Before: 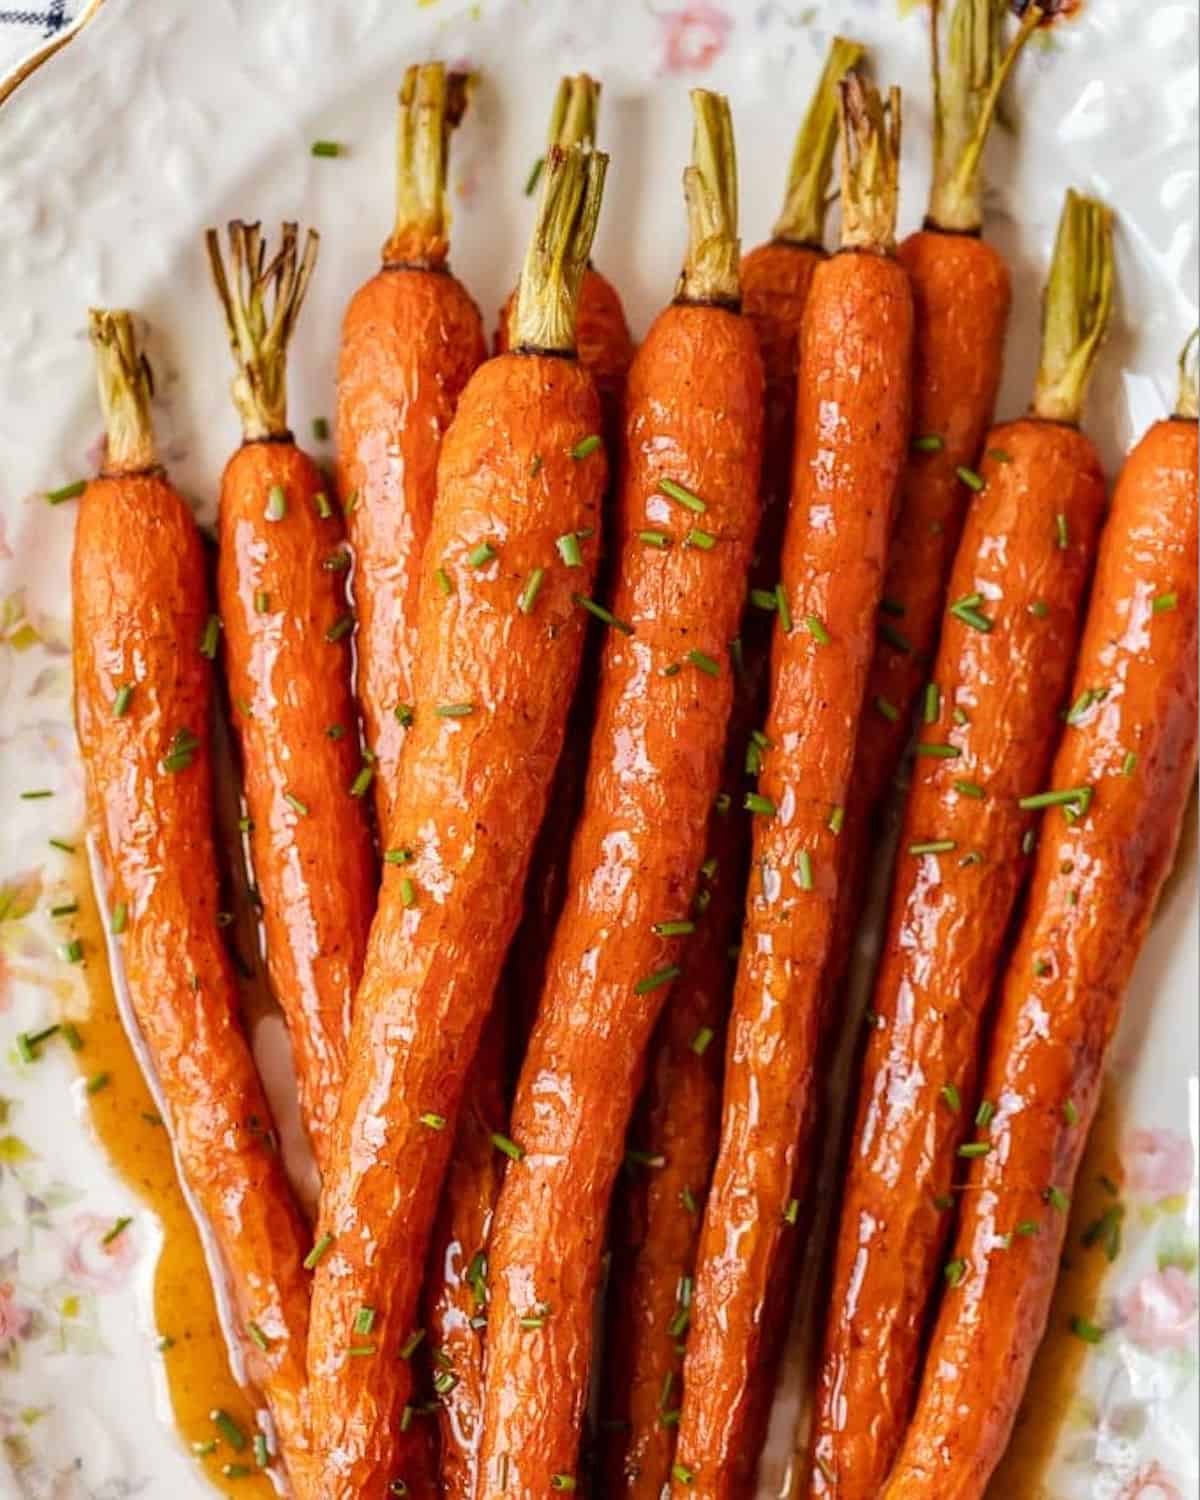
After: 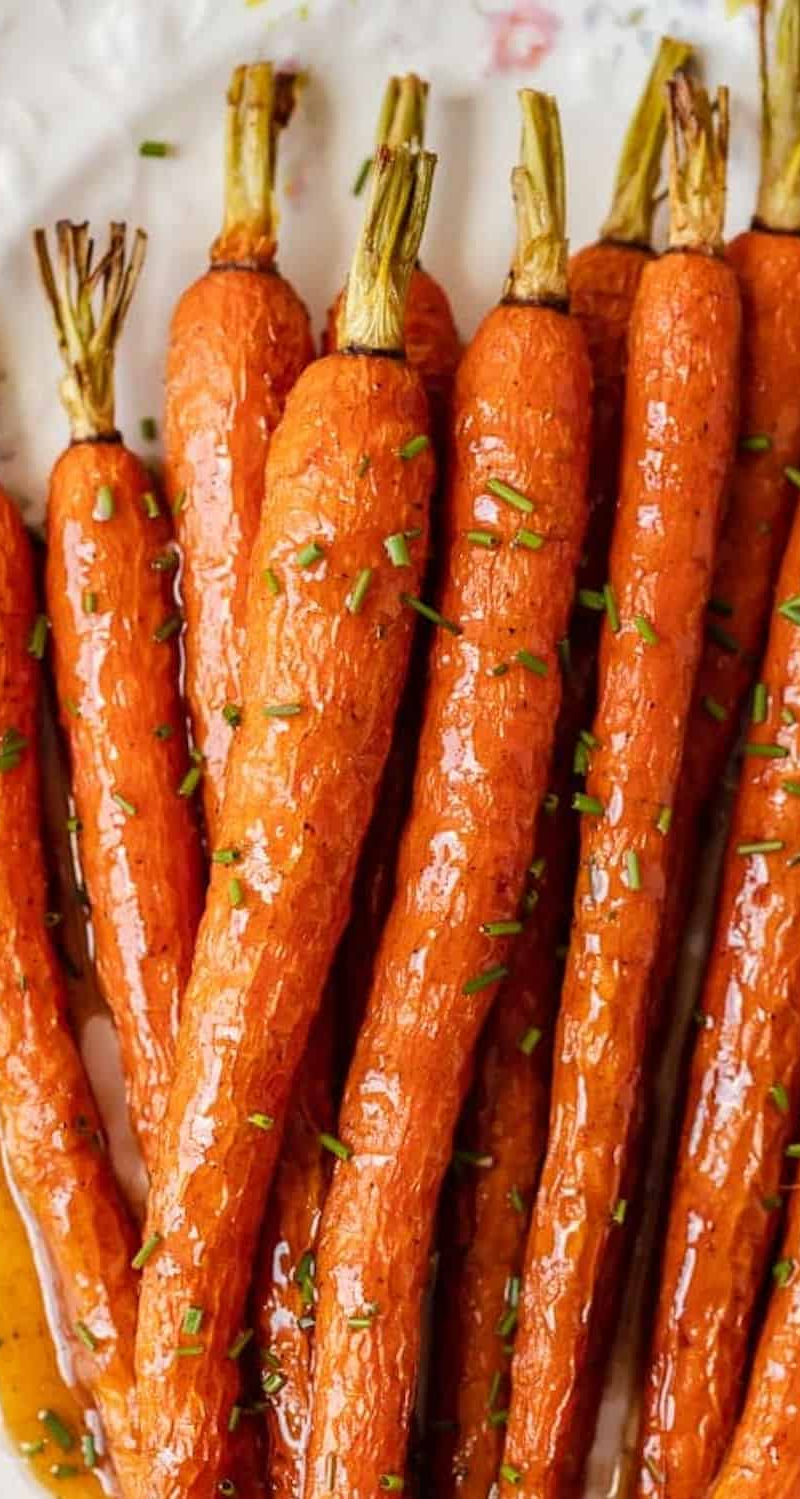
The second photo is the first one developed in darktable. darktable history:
crop and rotate: left 14.361%, right 18.935%
